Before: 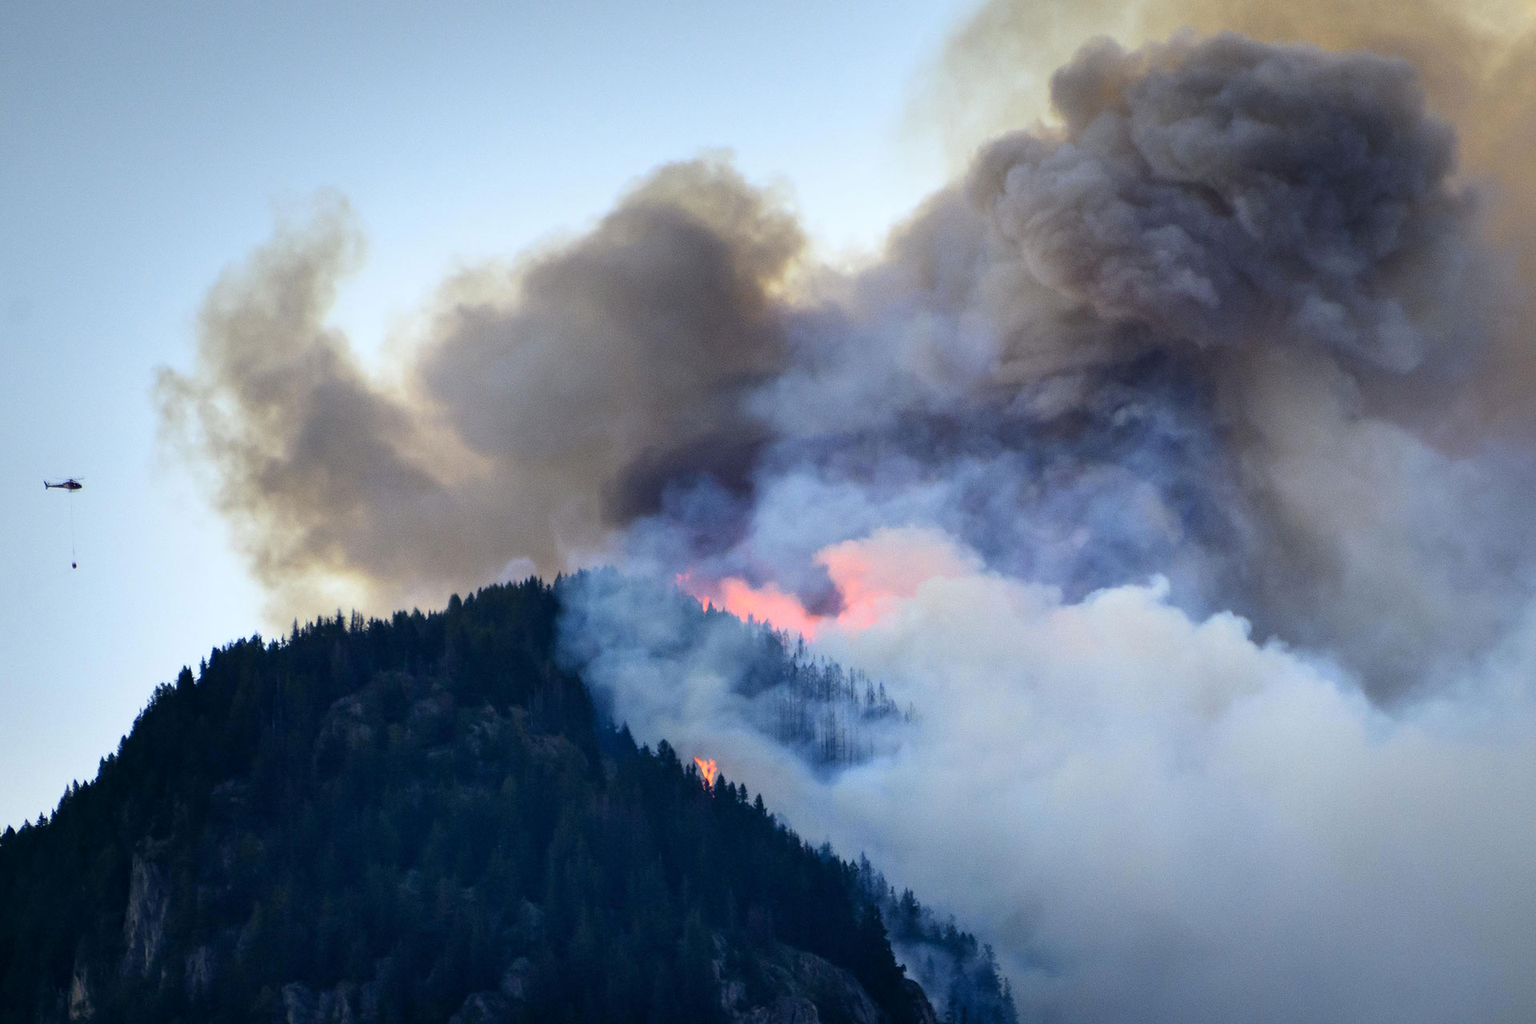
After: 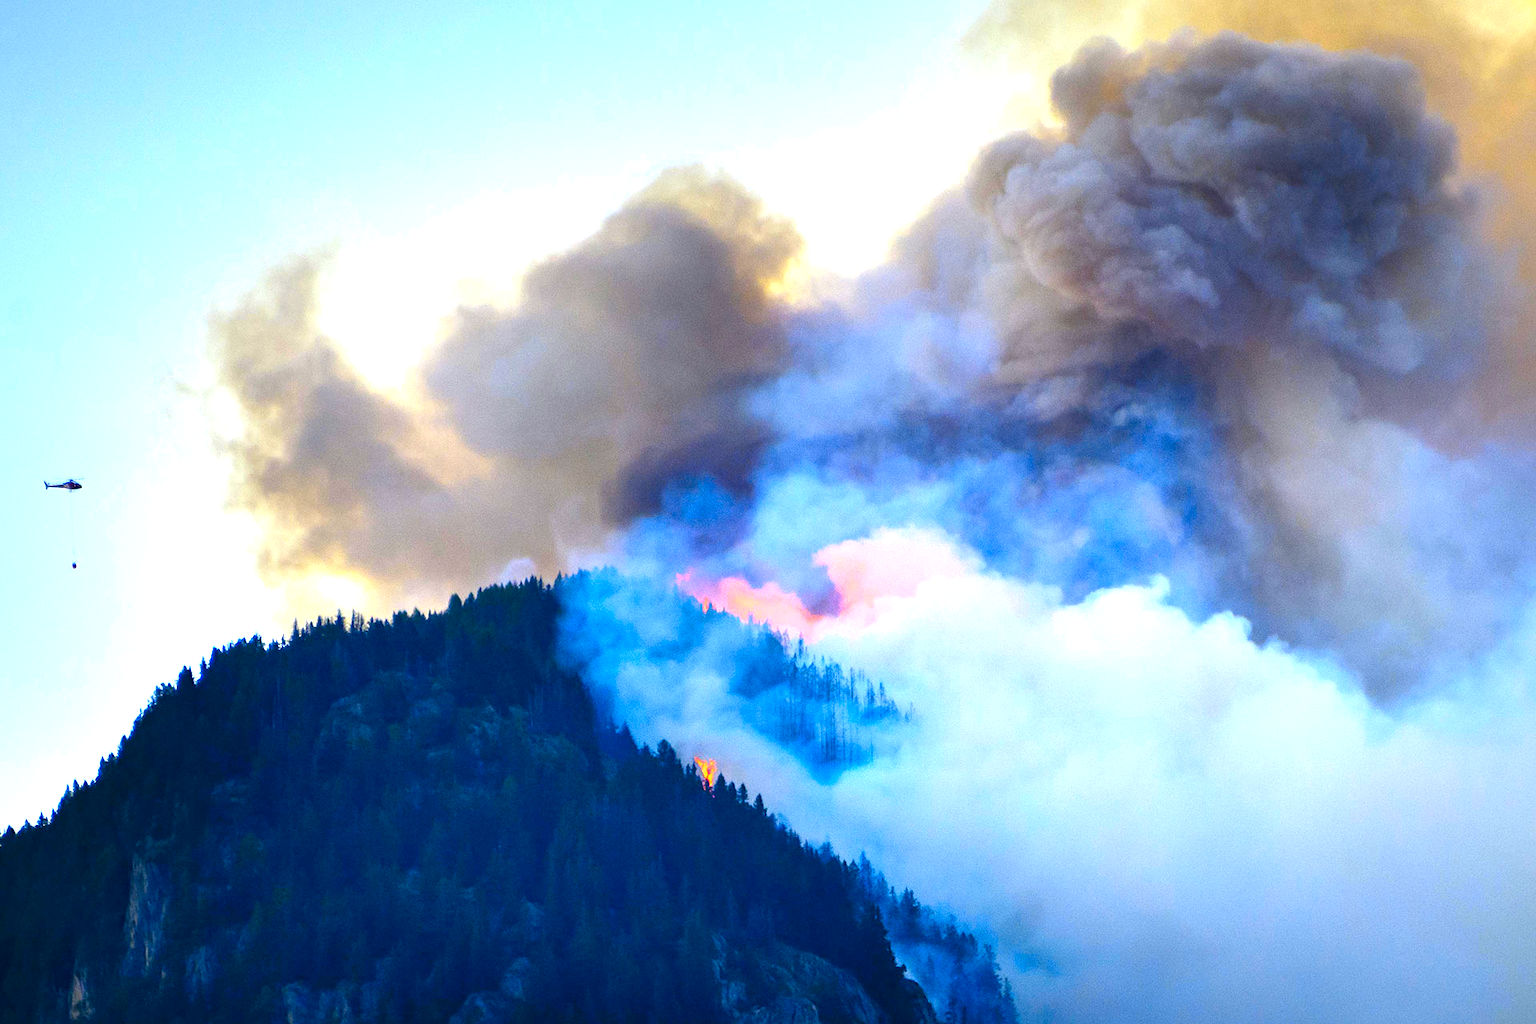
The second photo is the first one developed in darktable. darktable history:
color contrast: green-magenta contrast 1.55, blue-yellow contrast 1.83
exposure: black level correction 0, exposure 0.9 EV, compensate exposure bias true, compensate highlight preservation false
sharpen: amount 0.2
